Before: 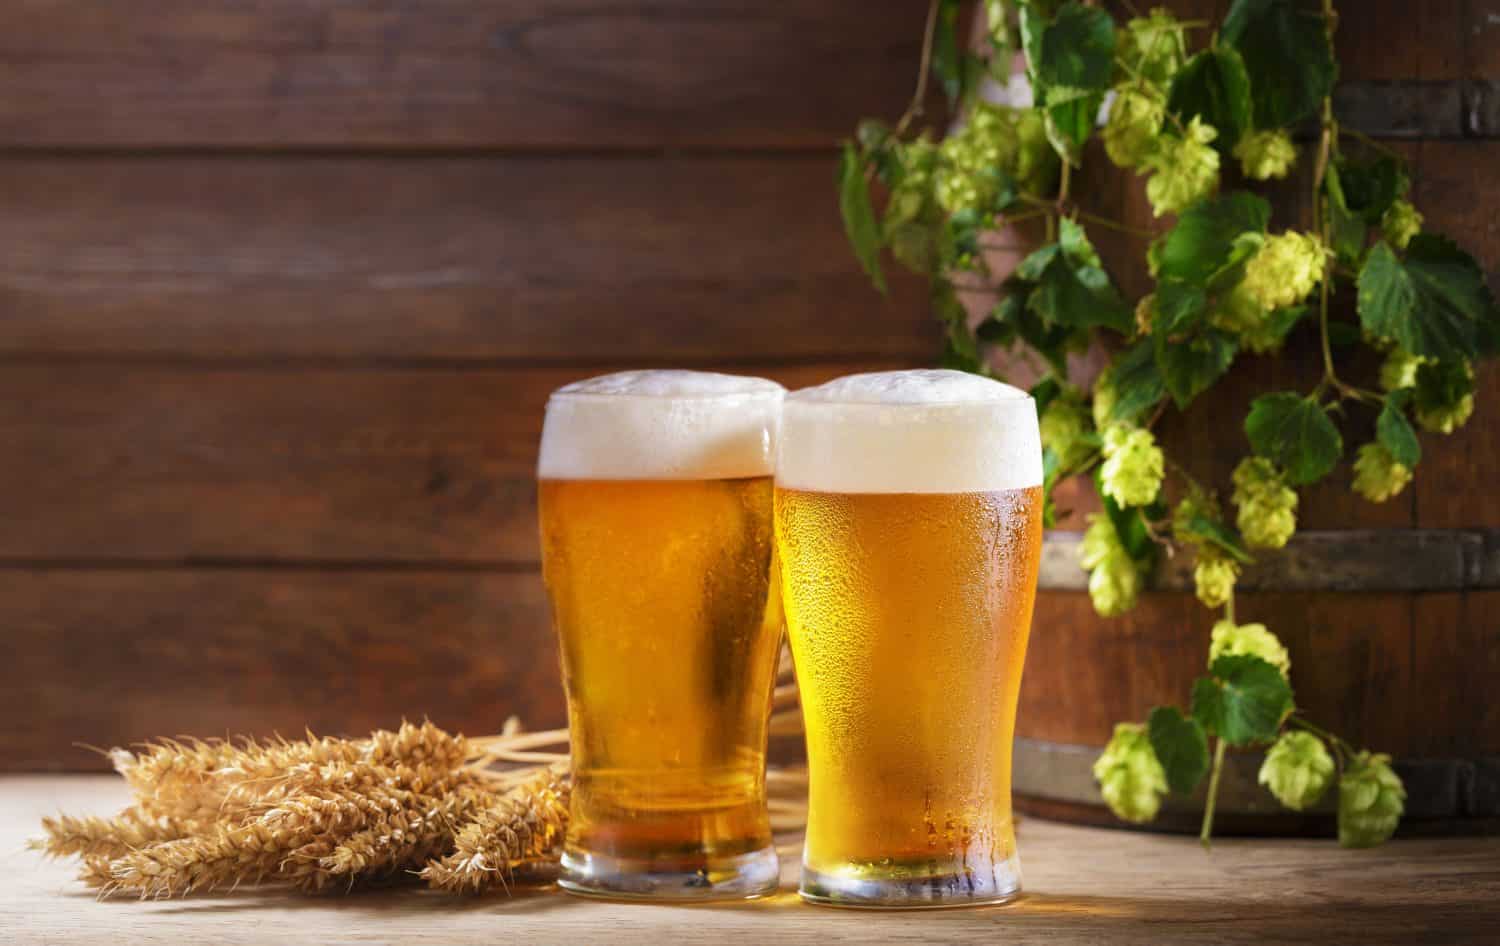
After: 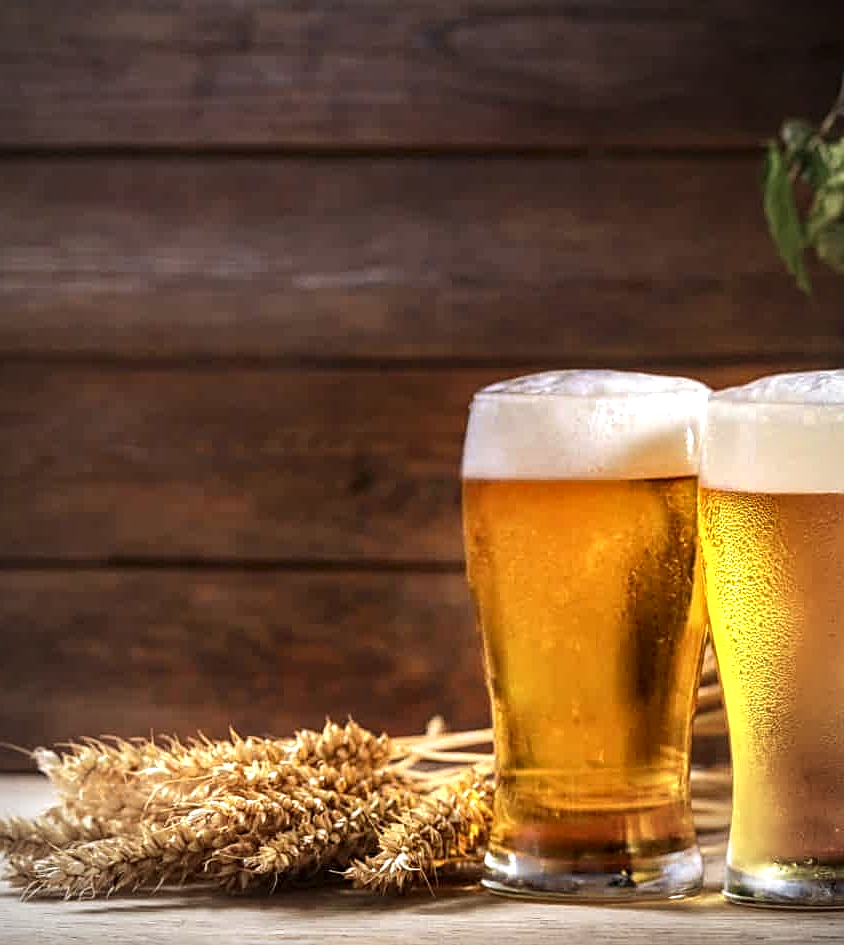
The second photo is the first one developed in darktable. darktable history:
sharpen: on, module defaults
tone equalizer: -8 EV -0.417 EV, -7 EV -0.389 EV, -6 EV -0.333 EV, -5 EV -0.222 EV, -3 EV 0.222 EV, -2 EV 0.333 EV, -1 EV 0.389 EV, +0 EV 0.417 EV, edges refinement/feathering 500, mask exposure compensation -1.57 EV, preserve details no
crop: left 5.114%, right 38.589%
local contrast: detail 142%
vignetting: fall-off radius 70%, automatic ratio true
